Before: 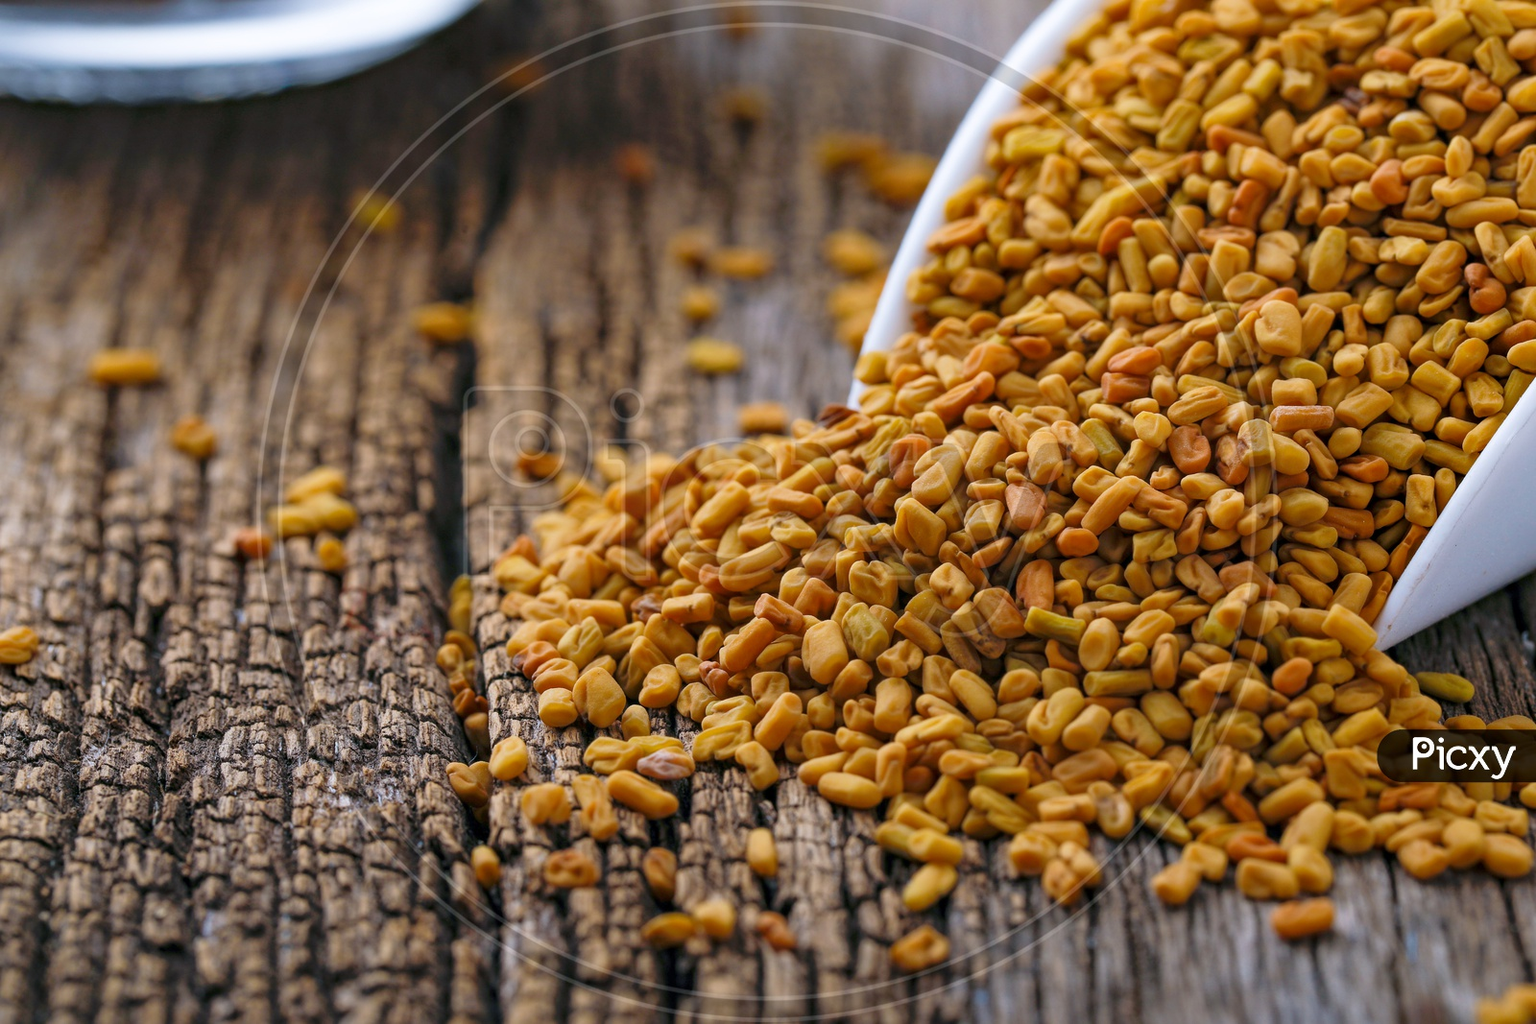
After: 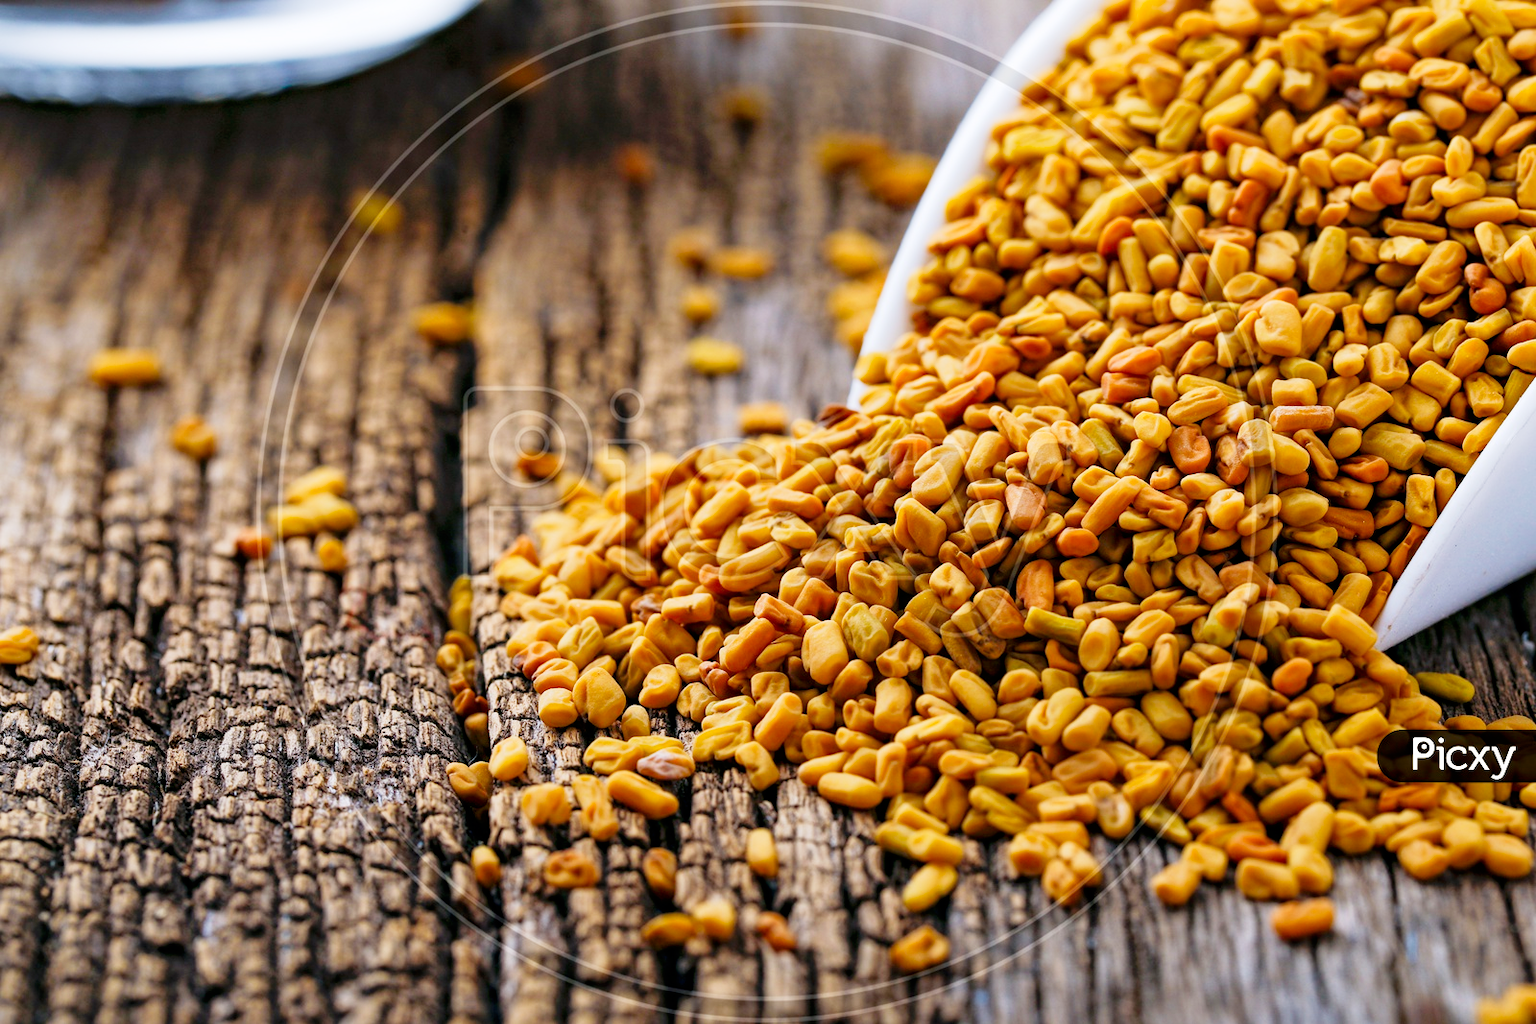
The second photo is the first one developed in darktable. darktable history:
tone curve: curves: ch0 [(0, 0) (0.082, 0.02) (0.129, 0.078) (0.275, 0.301) (0.67, 0.809) (1, 1)], preserve colors none
